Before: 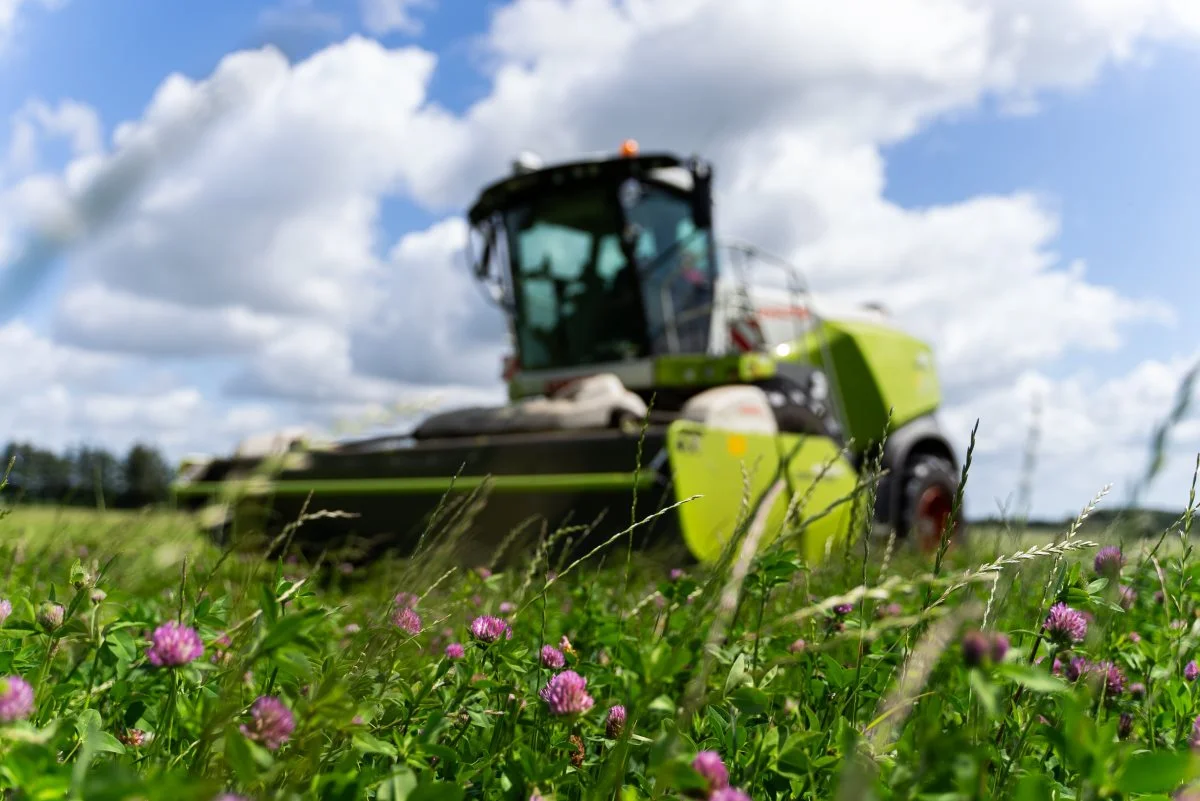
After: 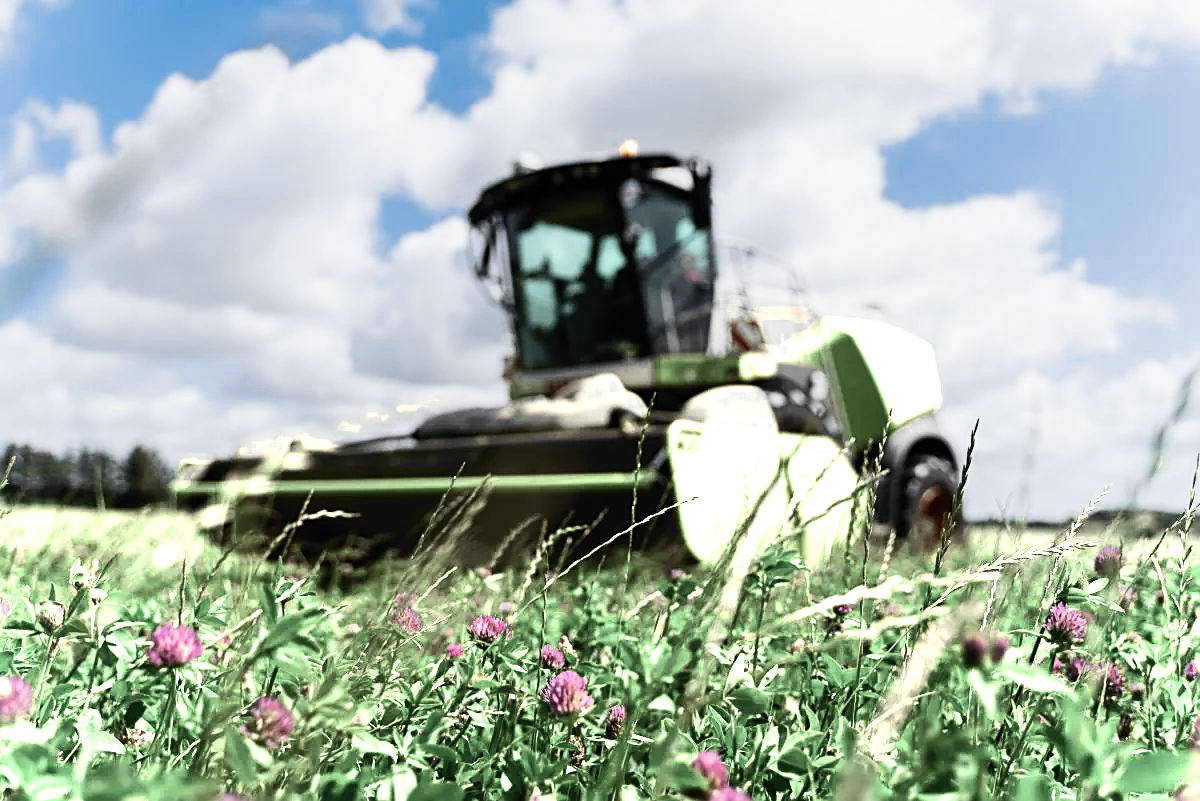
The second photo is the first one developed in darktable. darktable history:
tone curve: curves: ch0 [(0, 0) (0.071, 0.047) (0.266, 0.26) (0.483, 0.554) (0.753, 0.811) (1, 0.983)]; ch1 [(0, 0) (0.346, 0.307) (0.408, 0.387) (0.463, 0.465) (0.482, 0.493) (0.502, 0.499) (0.517, 0.502) (0.55, 0.548) (0.597, 0.61) (0.651, 0.698) (1, 1)]; ch2 [(0, 0) (0.346, 0.34) (0.434, 0.46) (0.485, 0.494) (0.5, 0.498) (0.517, 0.506) (0.526, 0.545) (0.583, 0.61) (0.625, 0.659) (1, 1)], color space Lab, independent channels, preserve colors none
color zones: curves: ch0 [(0.25, 0.667) (0.758, 0.368)]; ch1 [(0.215, 0.245) (0.761, 0.373)]; ch2 [(0.247, 0.554) (0.761, 0.436)]
sharpen: on, module defaults
contrast brightness saturation: contrast 0.2, brightness 0.15, saturation 0.14
